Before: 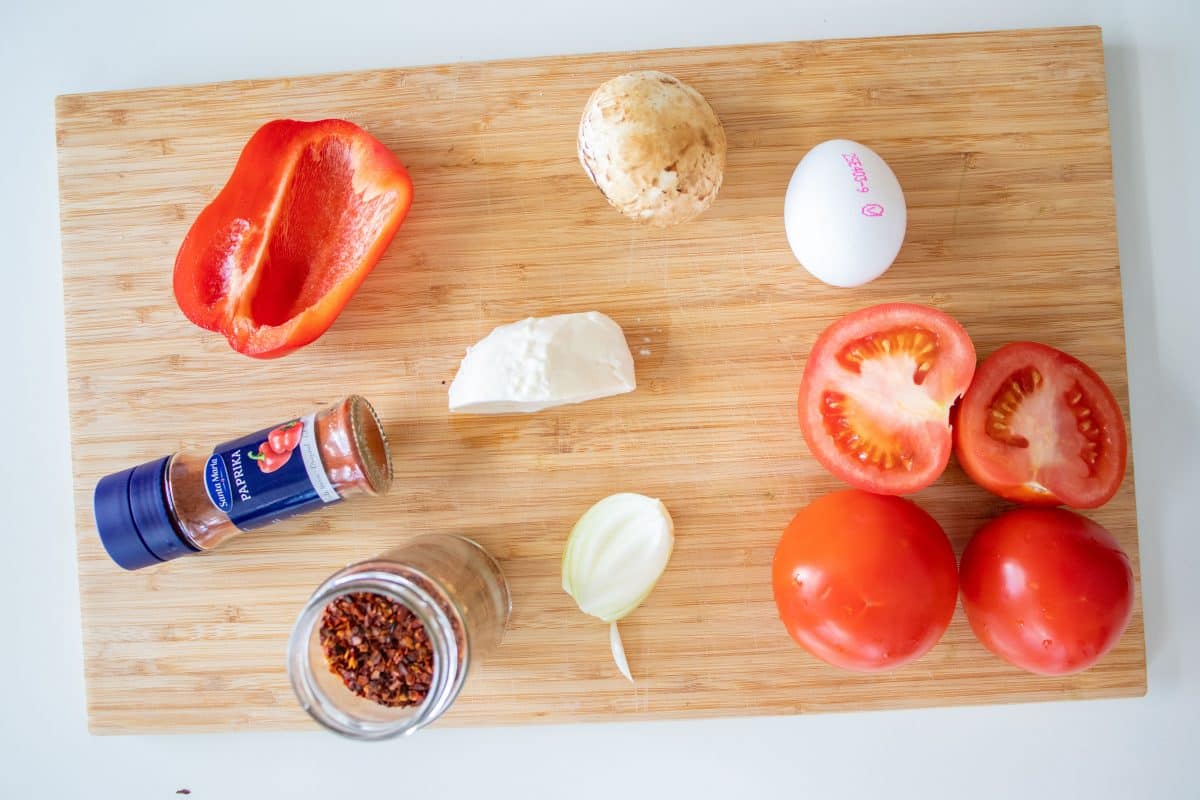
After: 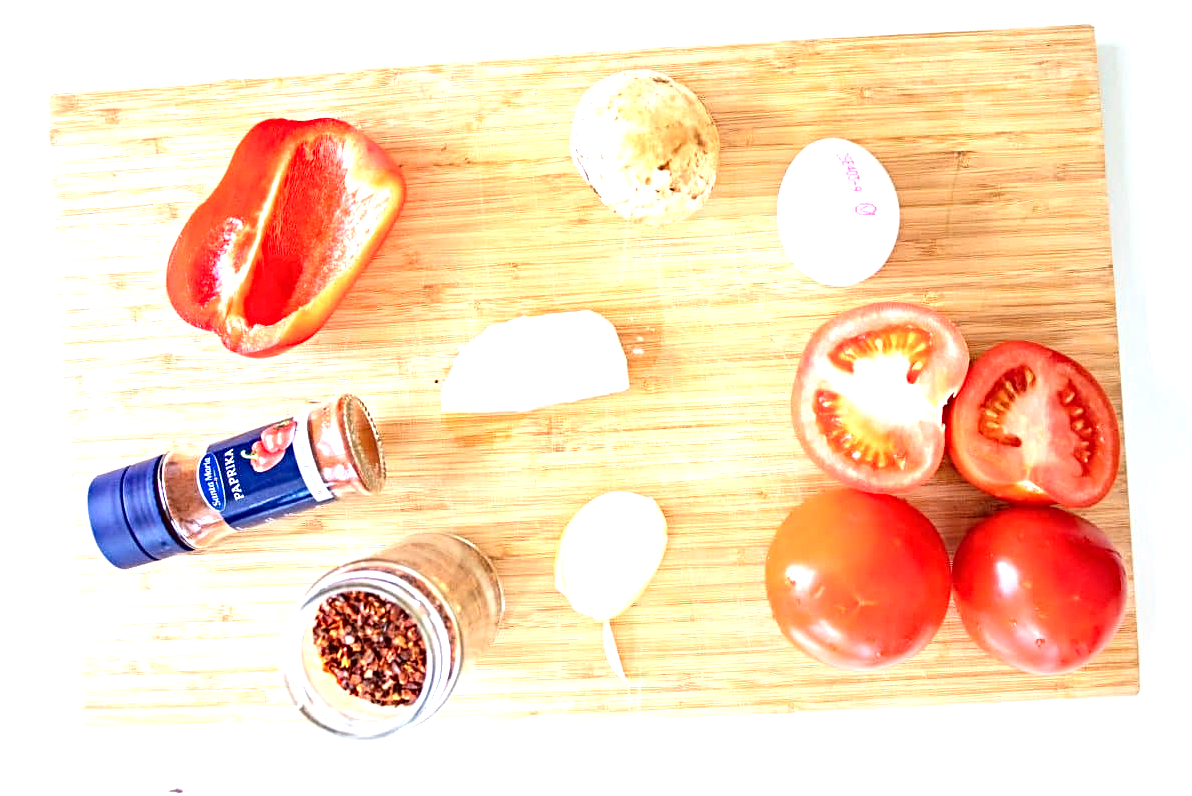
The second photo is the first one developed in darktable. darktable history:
sharpen: radius 4.883
crop and rotate: left 0.614%, top 0.179%, bottom 0.309%
exposure: black level correction 0, exposure 1.173 EV, compensate exposure bias true, compensate highlight preservation false
contrast brightness saturation: contrast 0.07
